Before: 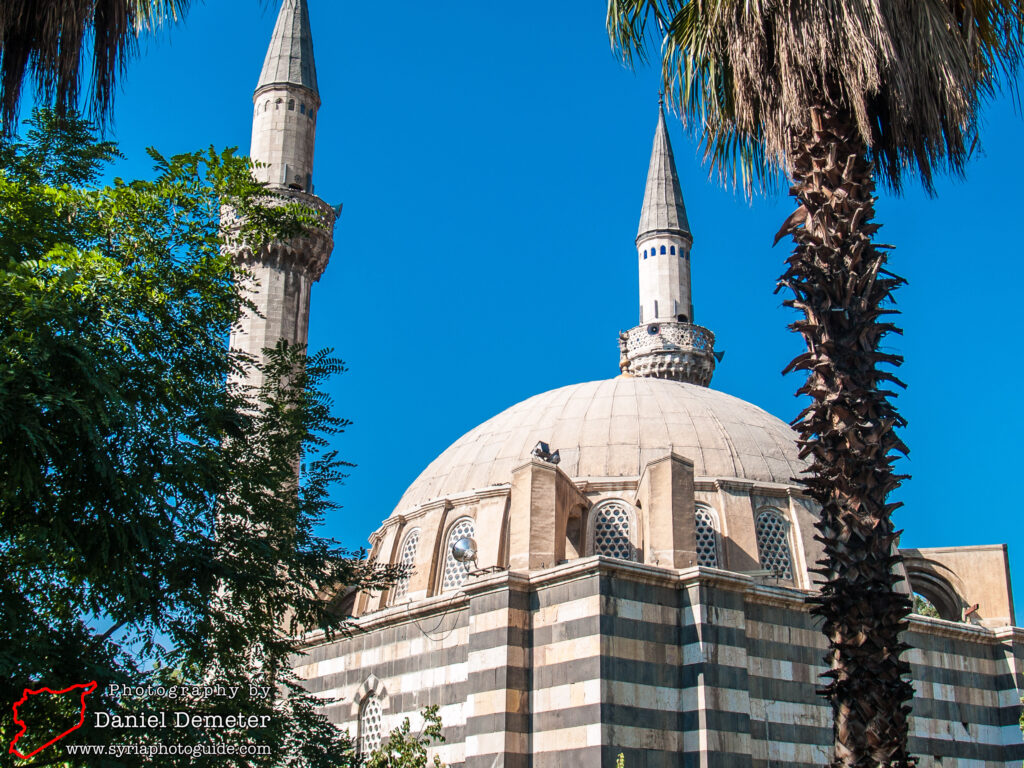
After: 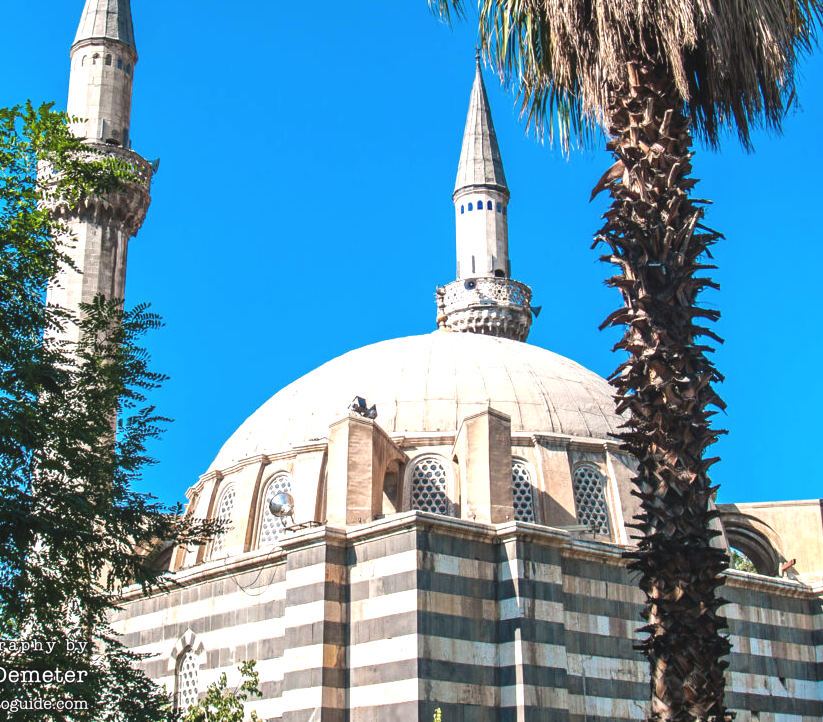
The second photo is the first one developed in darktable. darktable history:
exposure: black level correction -0.005, exposure 0.618 EV, compensate highlight preservation false
crop and rotate: left 17.918%, top 5.954%, right 1.681%
tone equalizer: -7 EV 0.128 EV
